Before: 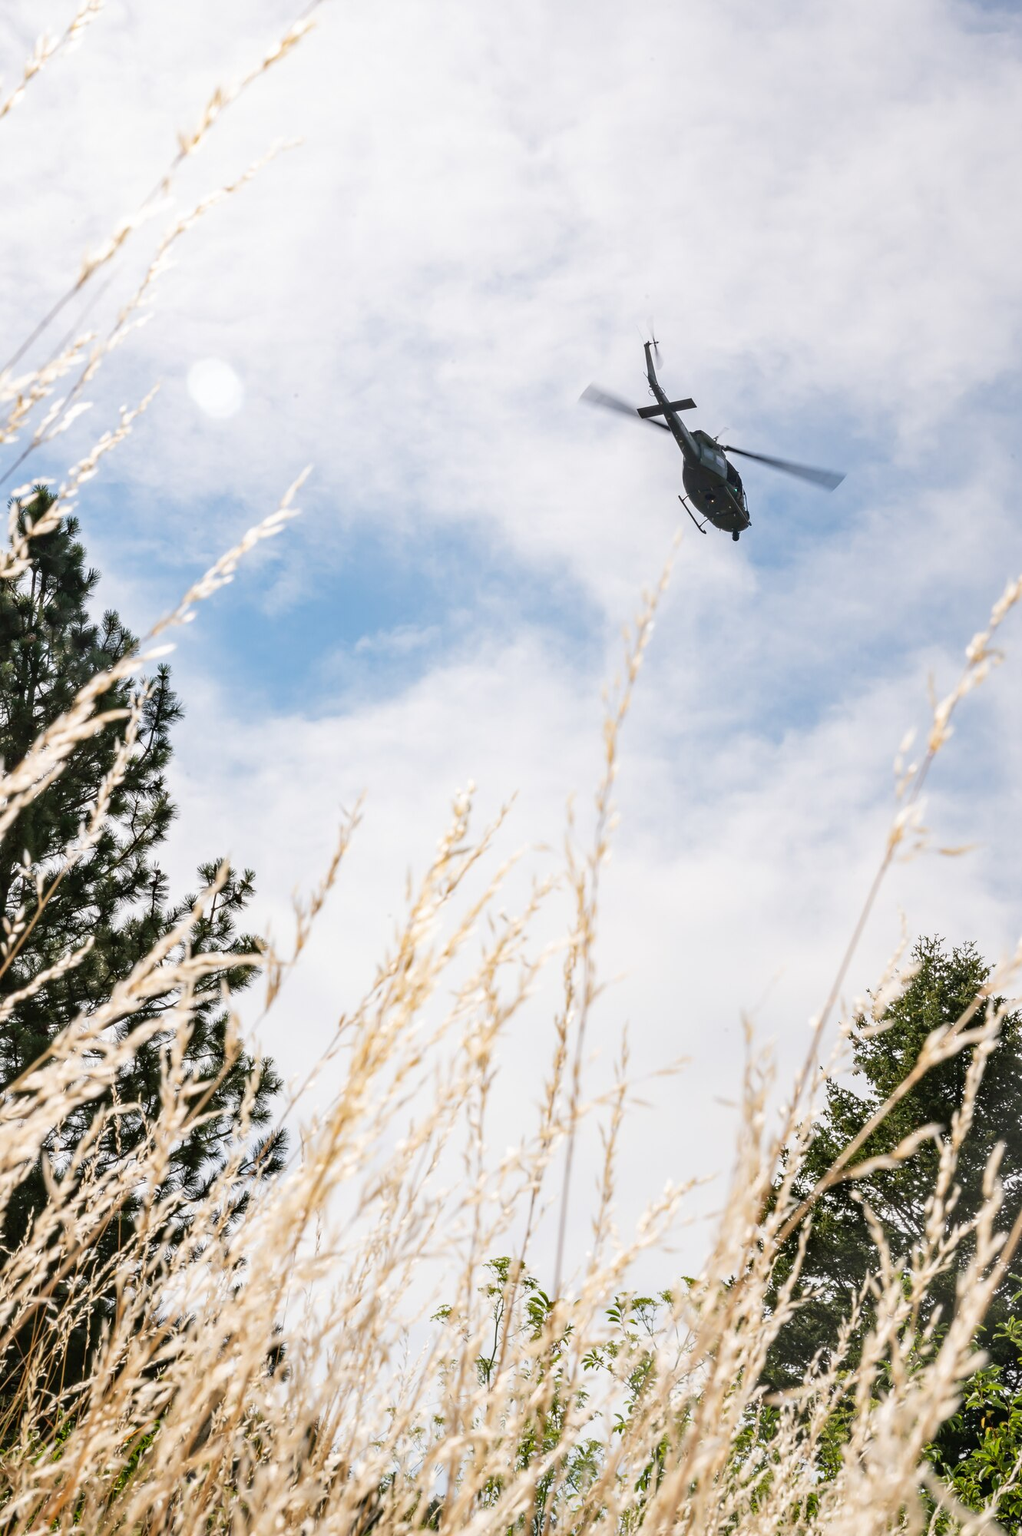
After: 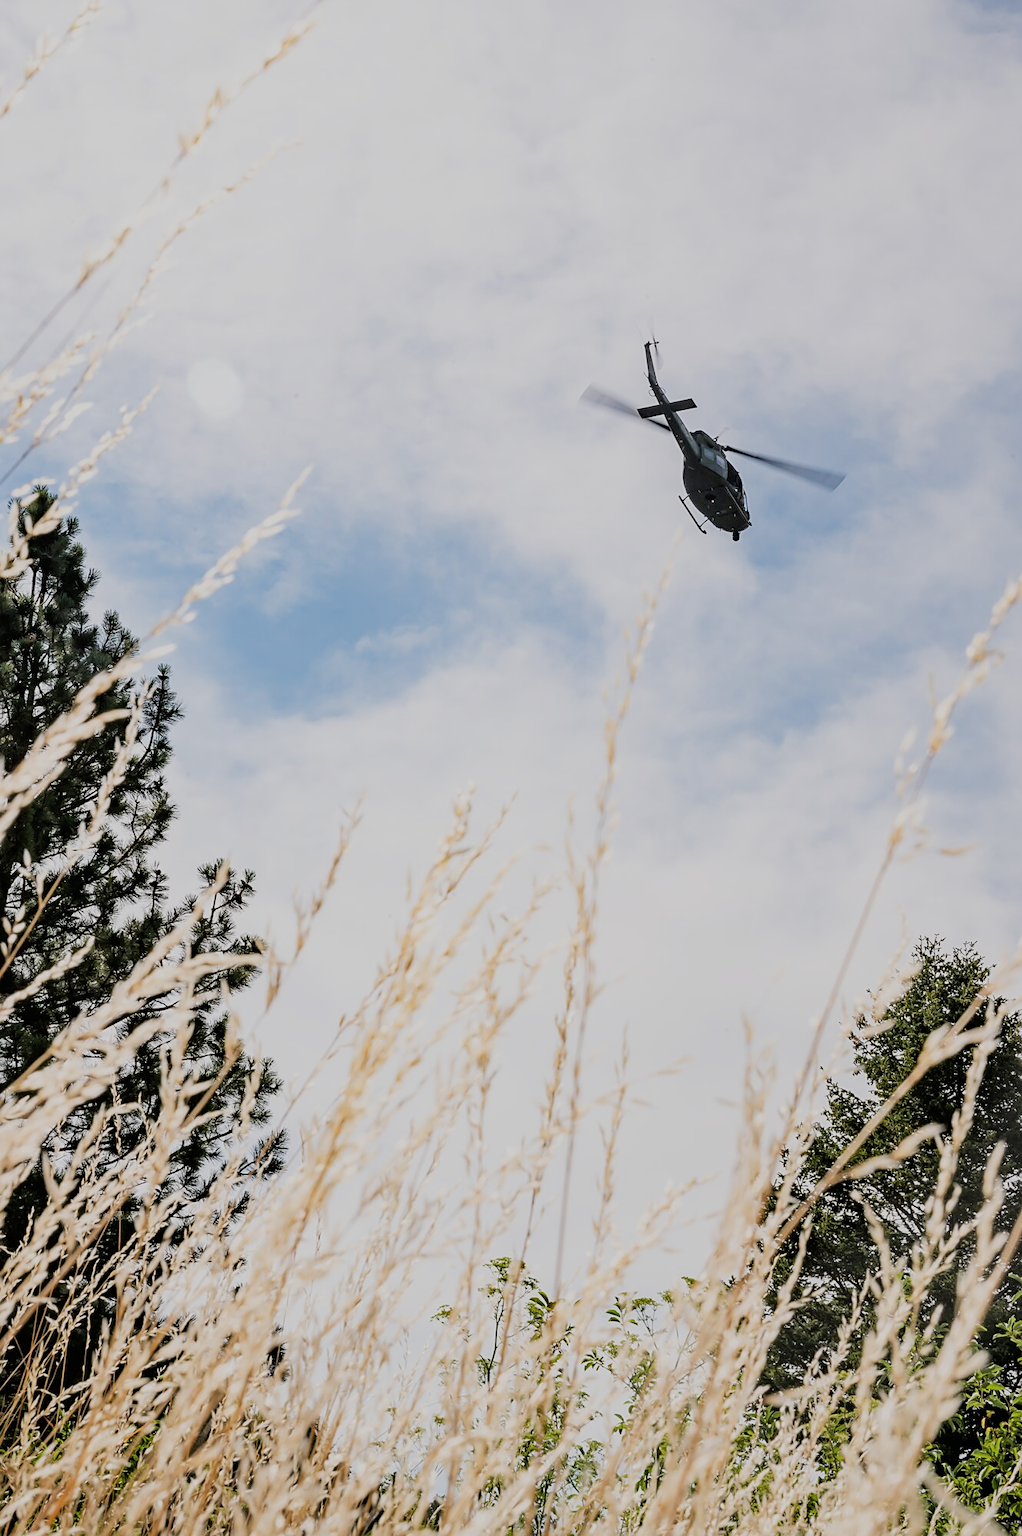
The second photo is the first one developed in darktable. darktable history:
filmic rgb: black relative exposure -7.23 EV, white relative exposure 5.38 EV, threshold 2.96 EV, hardness 3.02, enable highlight reconstruction true
sharpen: on, module defaults
